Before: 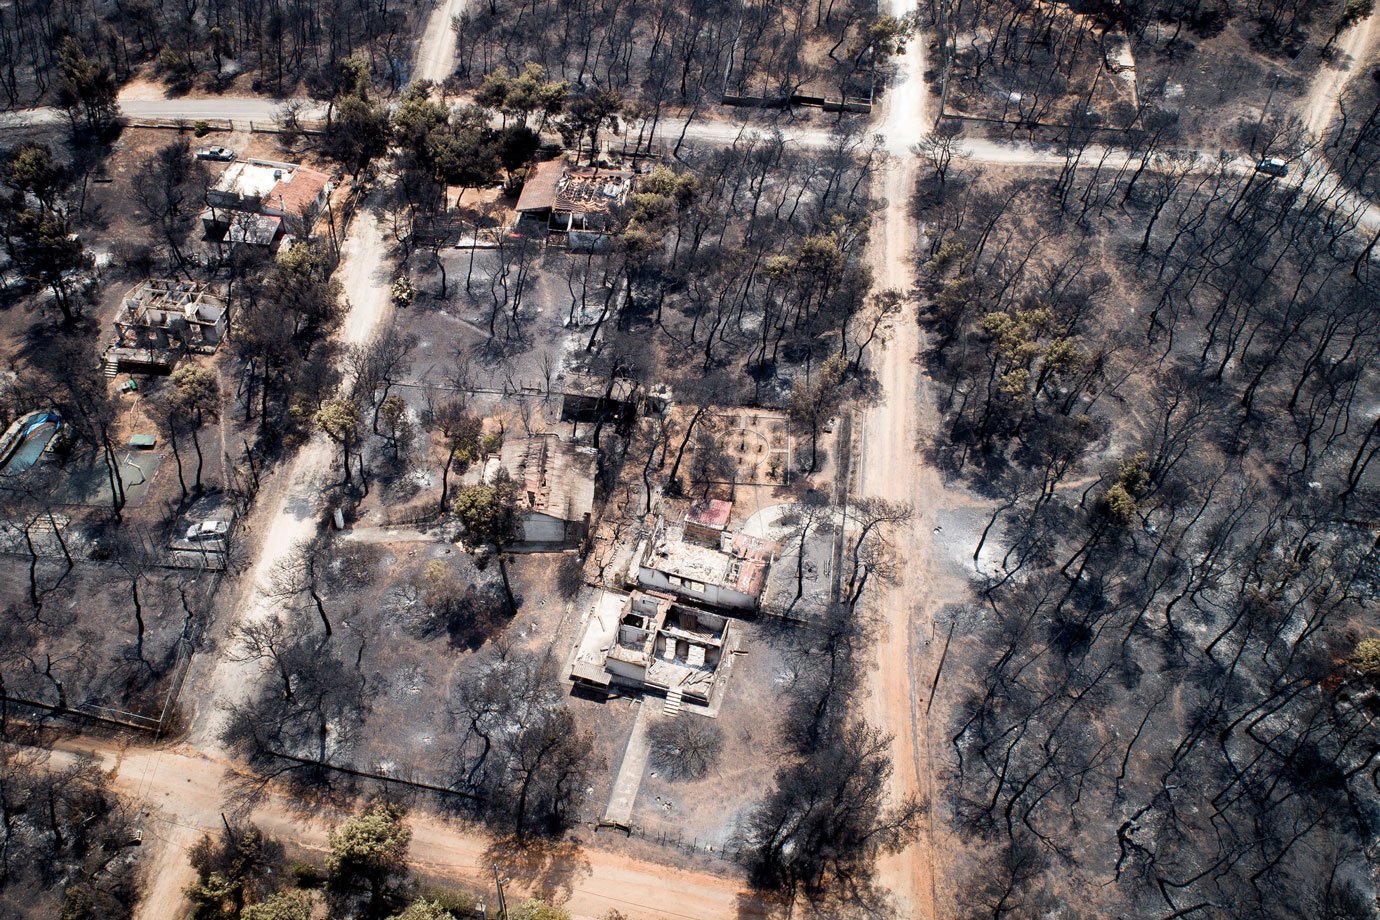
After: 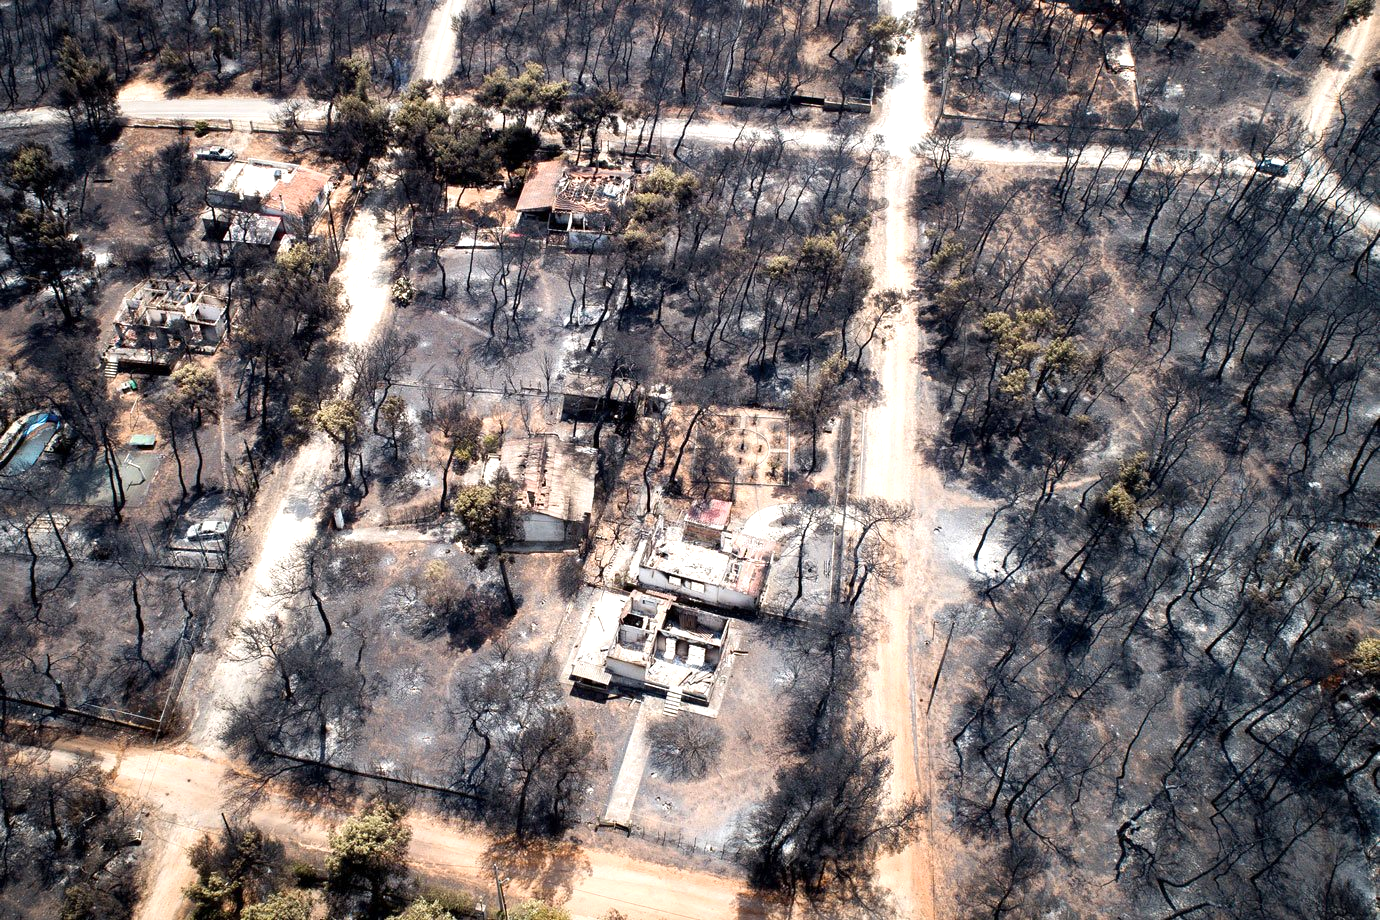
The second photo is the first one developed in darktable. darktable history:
exposure: exposure 0.557 EV, compensate highlight preservation false
